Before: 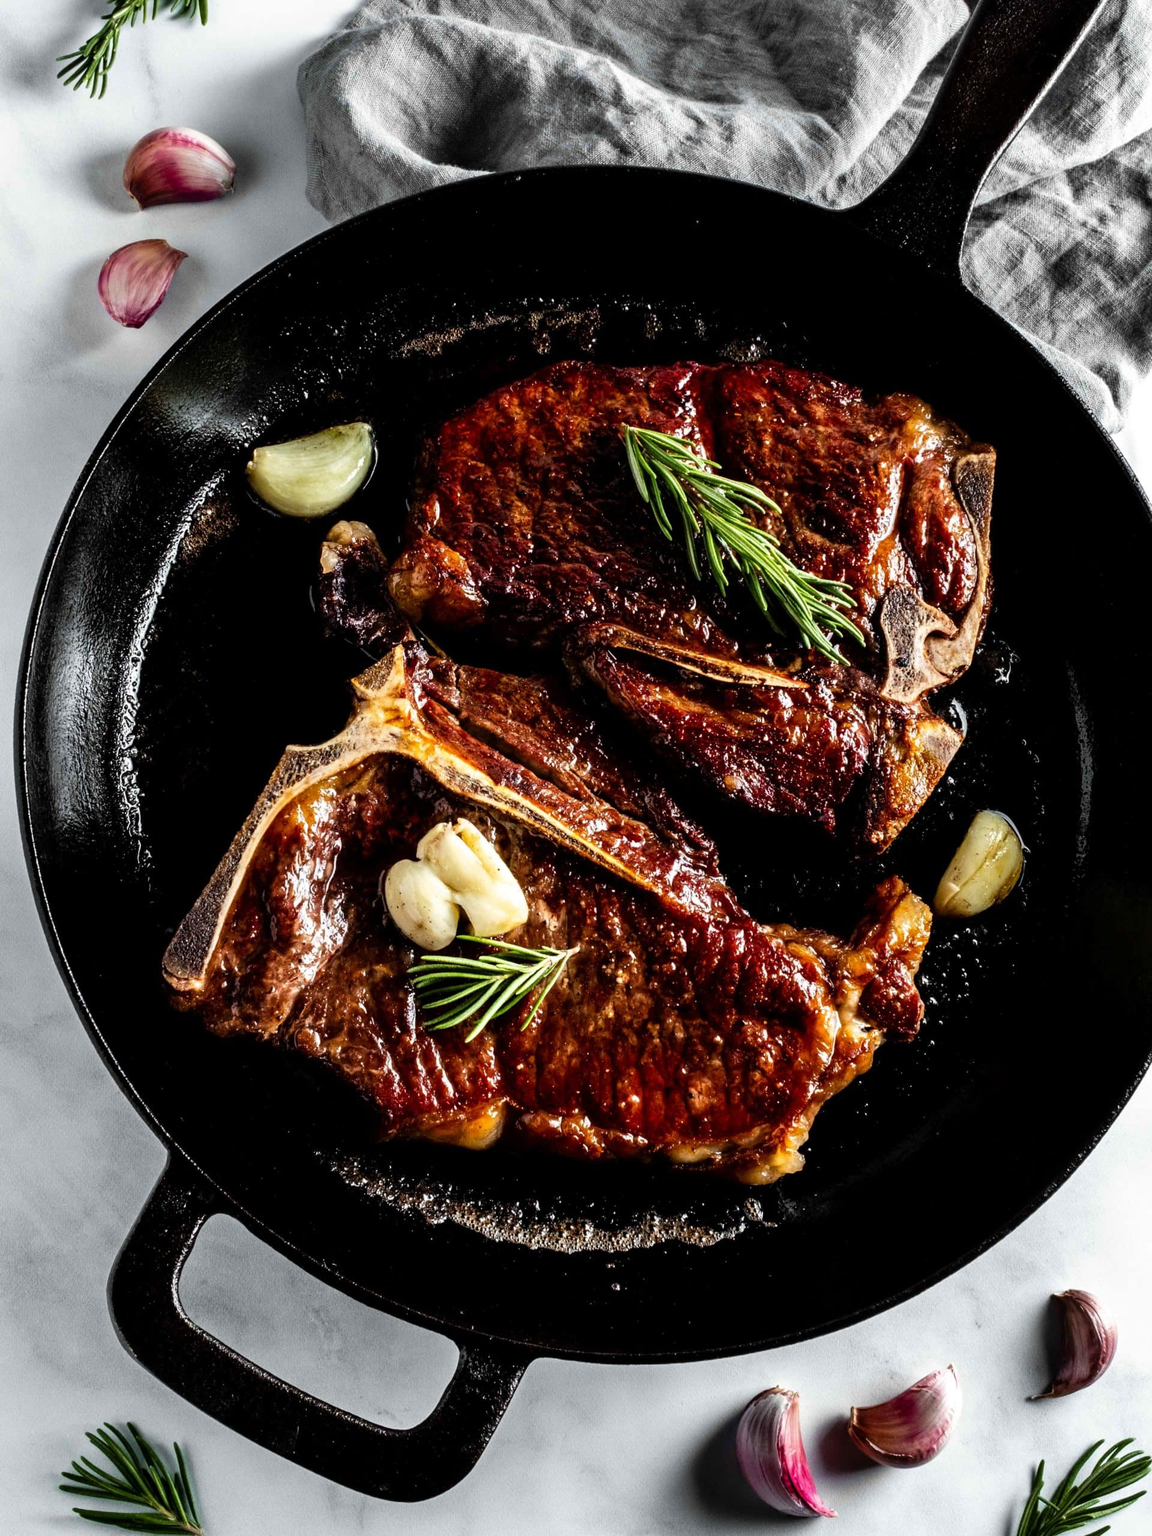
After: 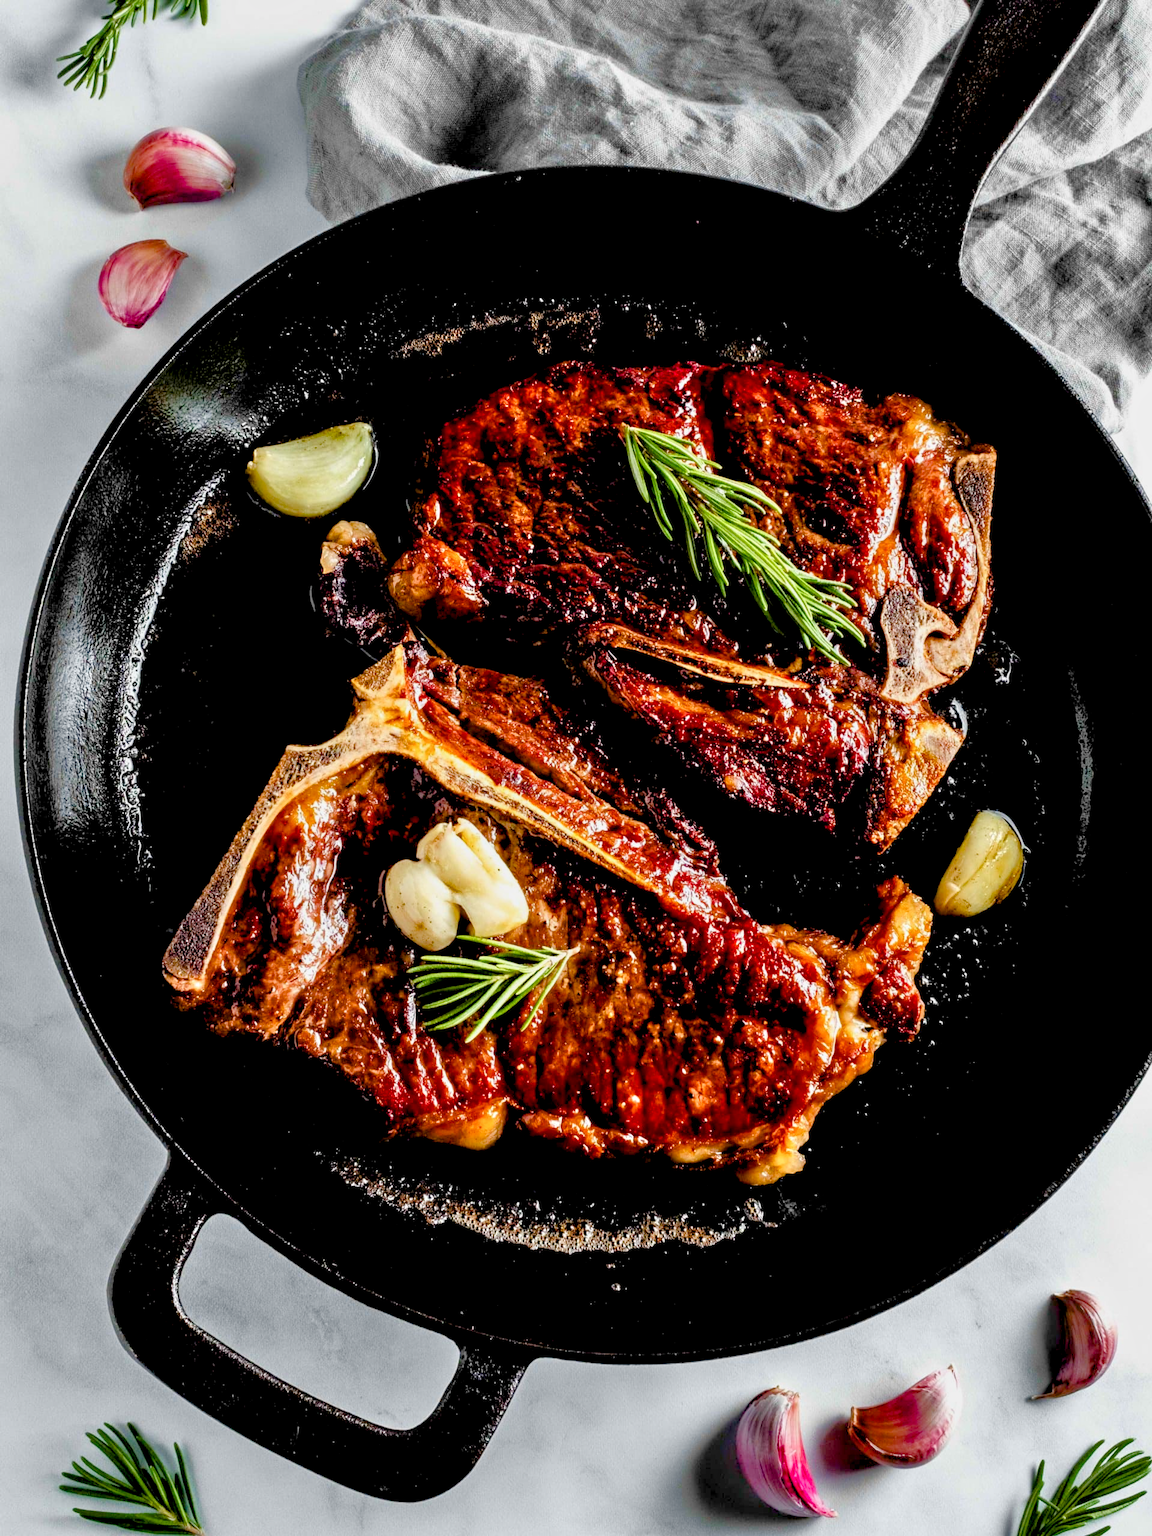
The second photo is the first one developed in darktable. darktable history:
tone equalizer: -7 EV 0.15 EV, -6 EV 0.6 EV, -5 EV 1.15 EV, -4 EV 1.33 EV, -3 EV 1.15 EV, -2 EV 0.6 EV, -1 EV 0.15 EV, mask exposure compensation -0.5 EV
color balance rgb: global offset › luminance -0.5%, perceptual saturation grading › highlights -17.77%, perceptual saturation grading › mid-tones 33.1%, perceptual saturation grading › shadows 50.52%, perceptual brilliance grading › highlights 10.8%, perceptual brilliance grading › shadows -10.8%, global vibrance 24.22%, contrast -25%
